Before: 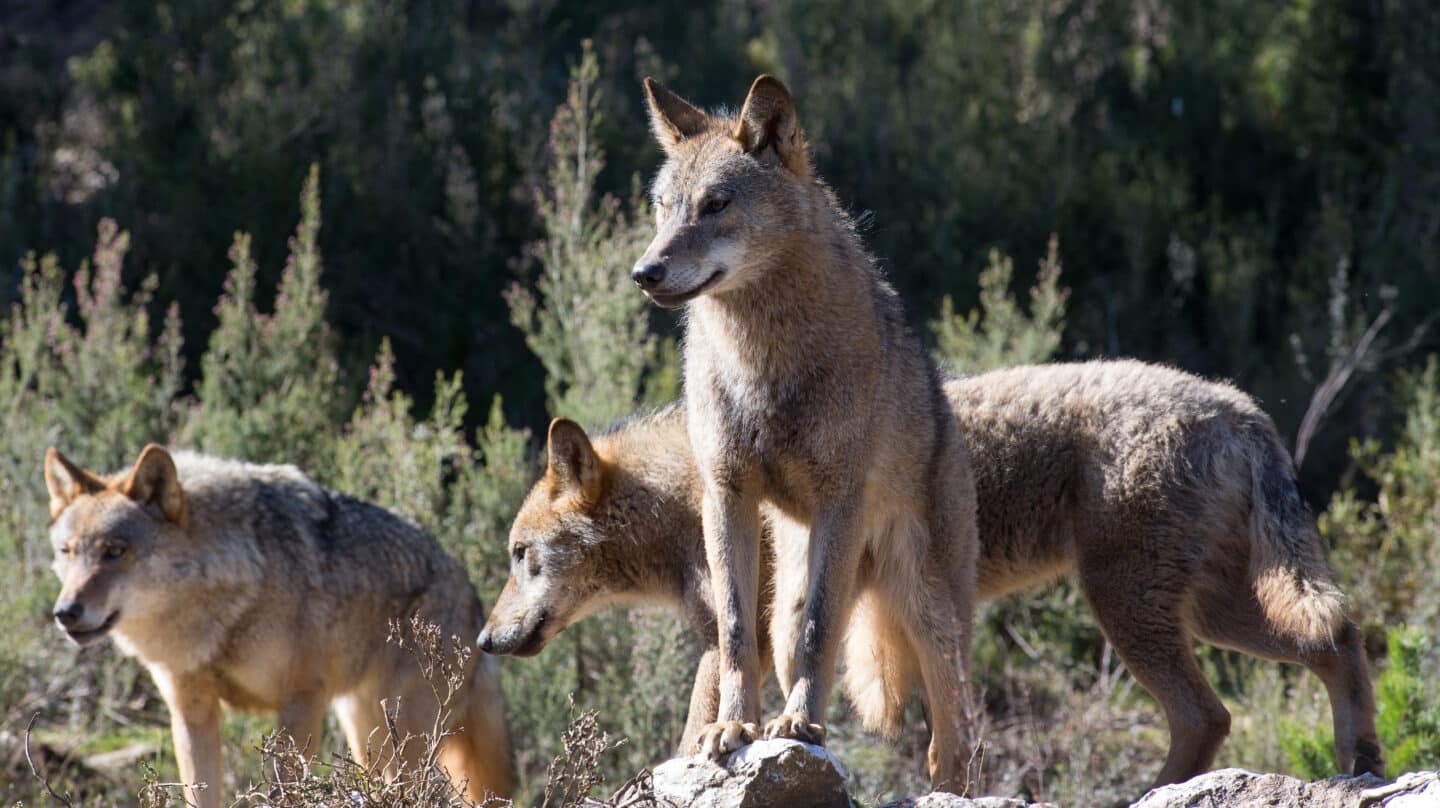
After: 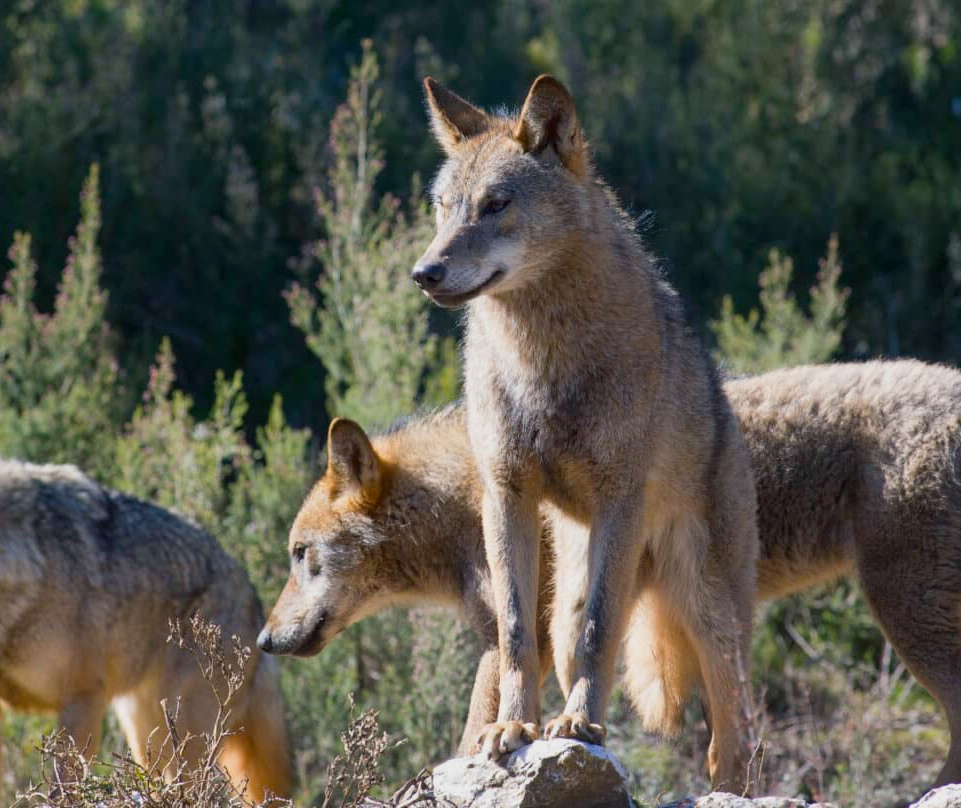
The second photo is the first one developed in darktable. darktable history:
crop and rotate: left 15.307%, right 17.915%
color balance rgb: shadows lift › chroma 2.019%, shadows lift › hue 218.09°, perceptual saturation grading › global saturation 30.616%, contrast -10.543%
